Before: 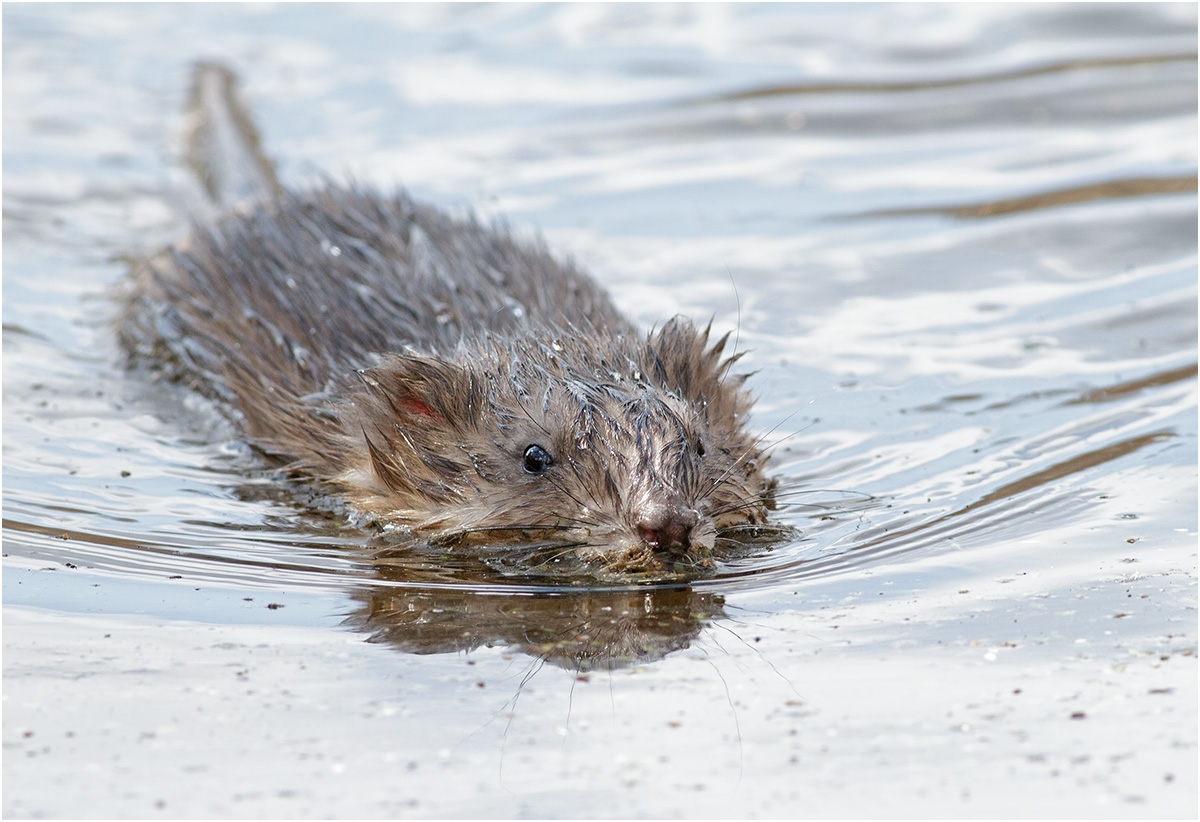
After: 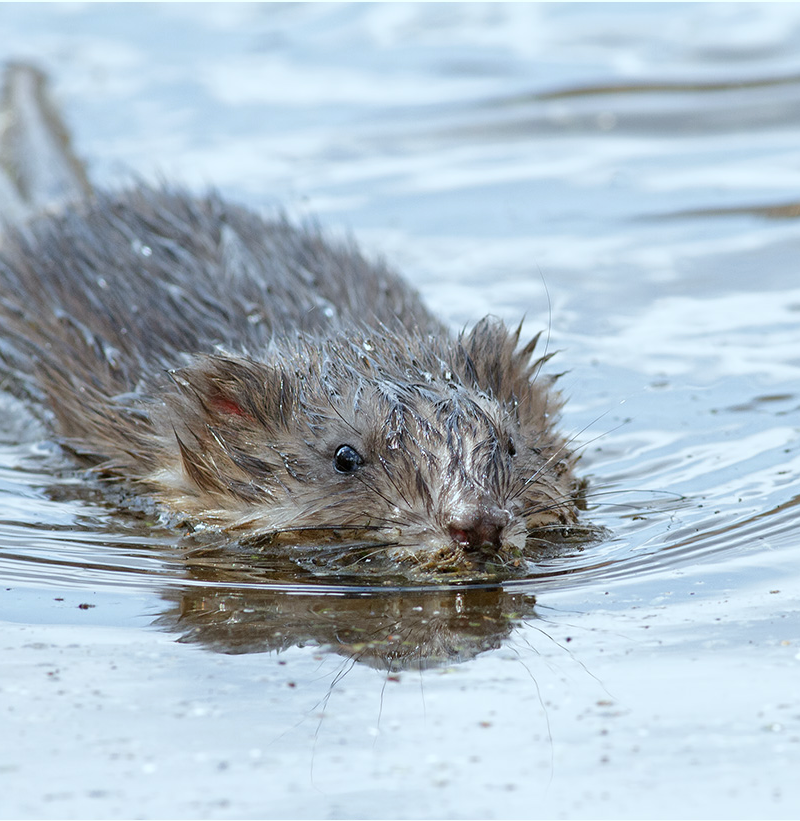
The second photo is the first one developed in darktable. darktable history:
crop and rotate: left 15.754%, right 17.579%
white balance: red 0.925, blue 1.046
